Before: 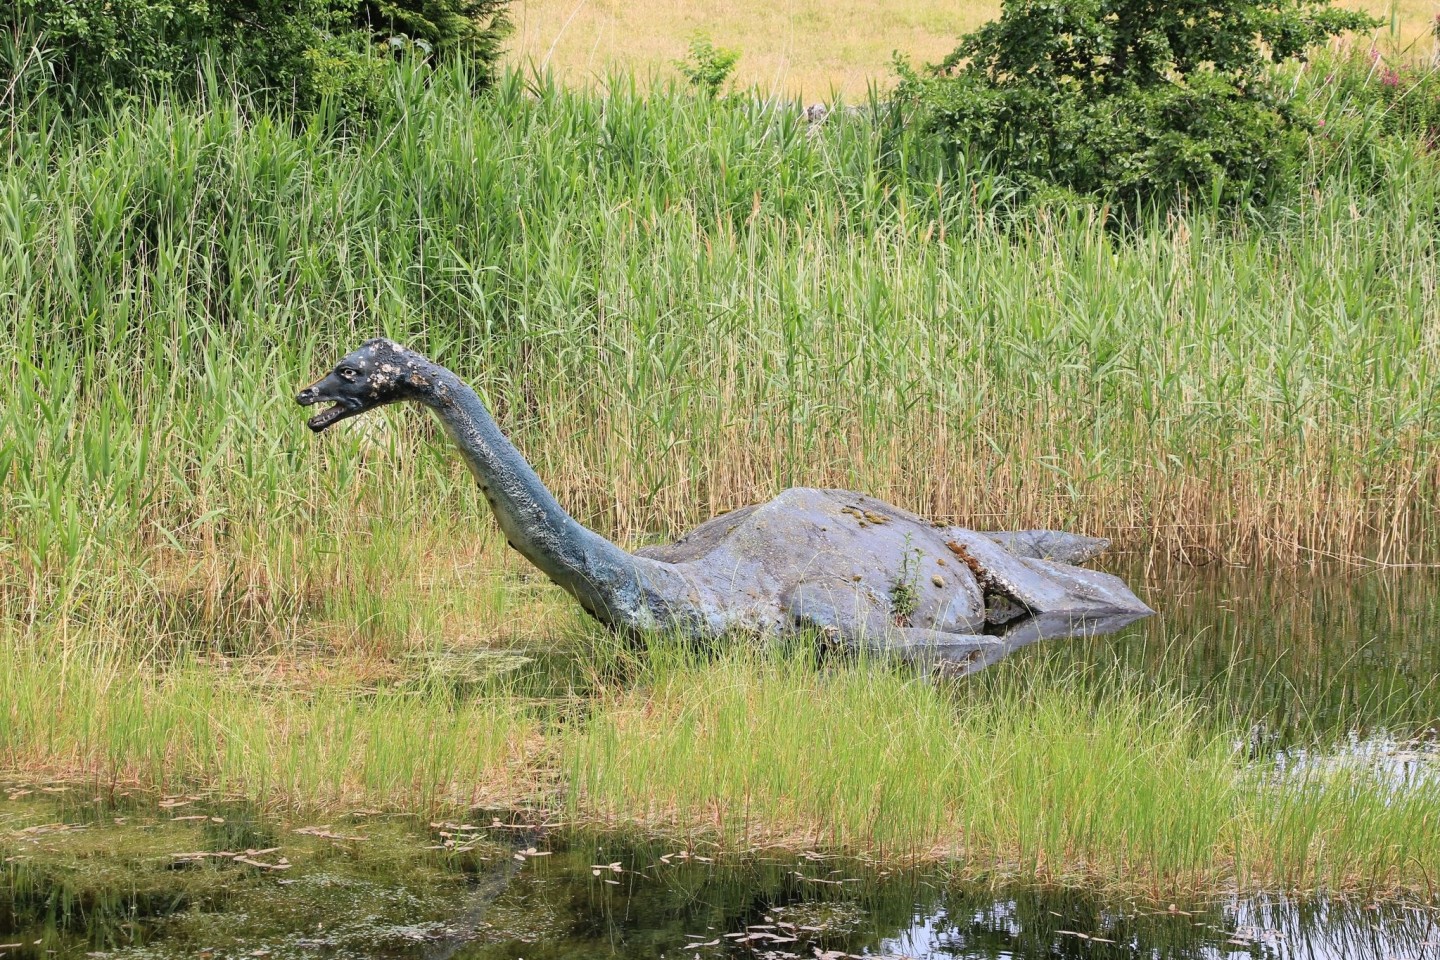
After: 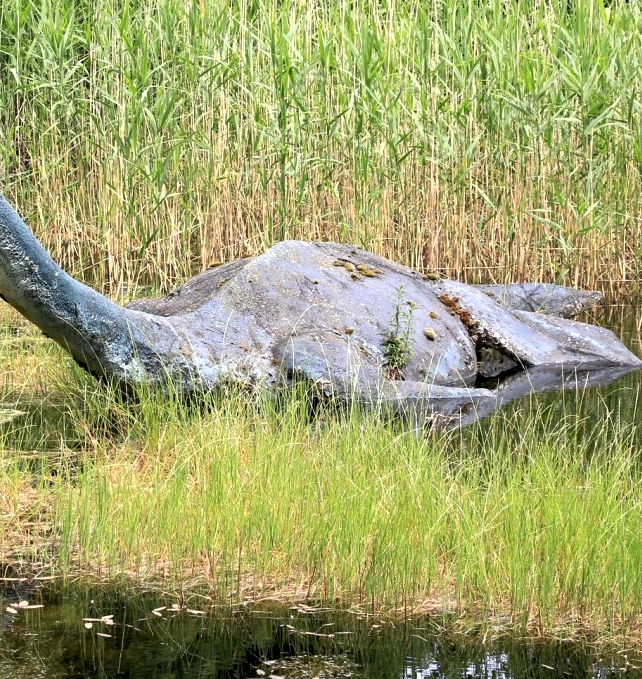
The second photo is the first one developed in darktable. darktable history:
color balance rgb: shadows lift › chroma 0.881%, shadows lift › hue 113.58°, global offset › luminance -0.86%, perceptual saturation grading › global saturation 0.04%, perceptual brilliance grading › global brilliance 15.457%, perceptual brilliance grading › shadows -35.606%
crop: left 35.309%, top 25.782%, right 20.101%, bottom 3.43%
